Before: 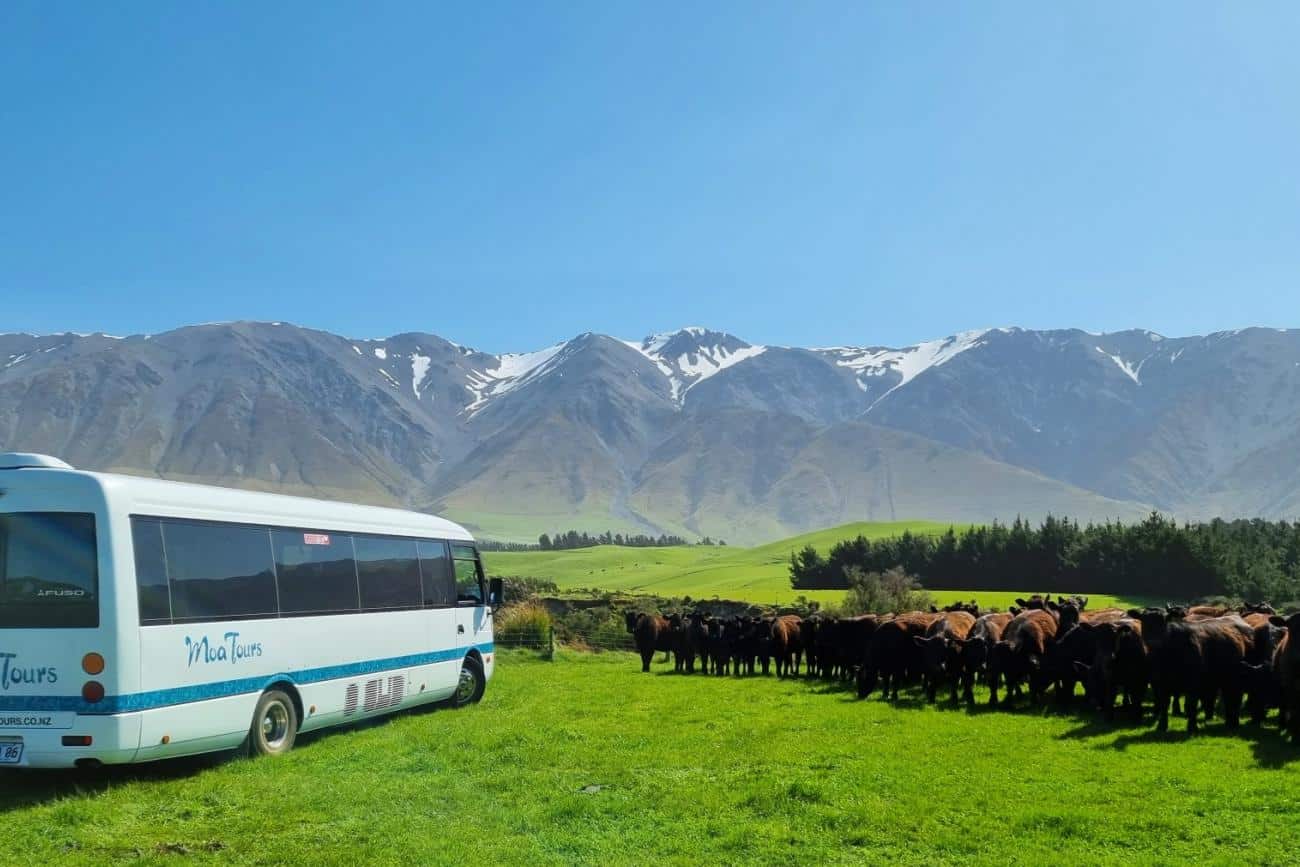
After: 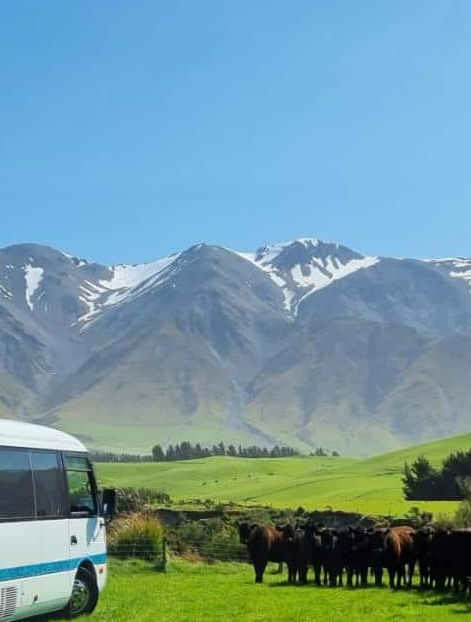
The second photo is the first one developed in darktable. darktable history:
crop and rotate: left 29.784%, top 10.332%, right 33.968%, bottom 17.828%
